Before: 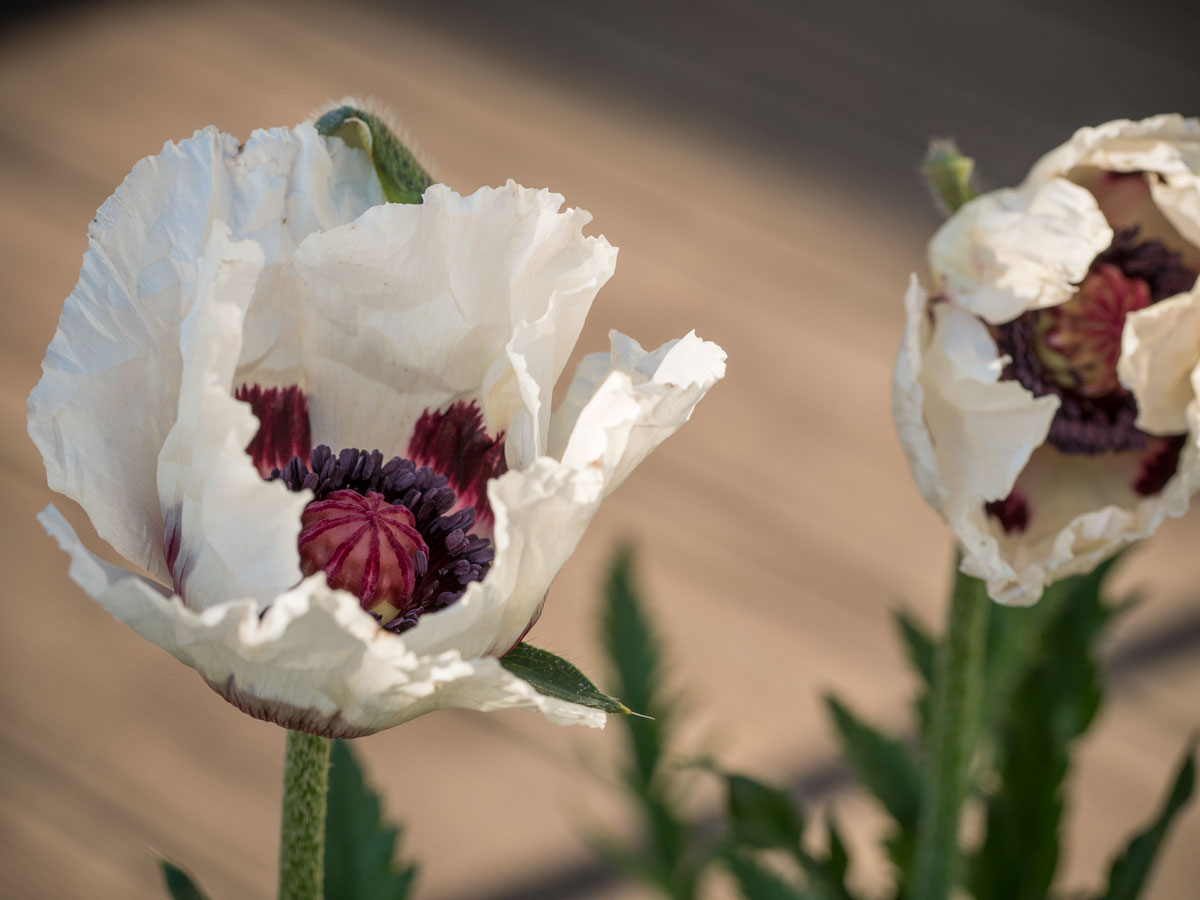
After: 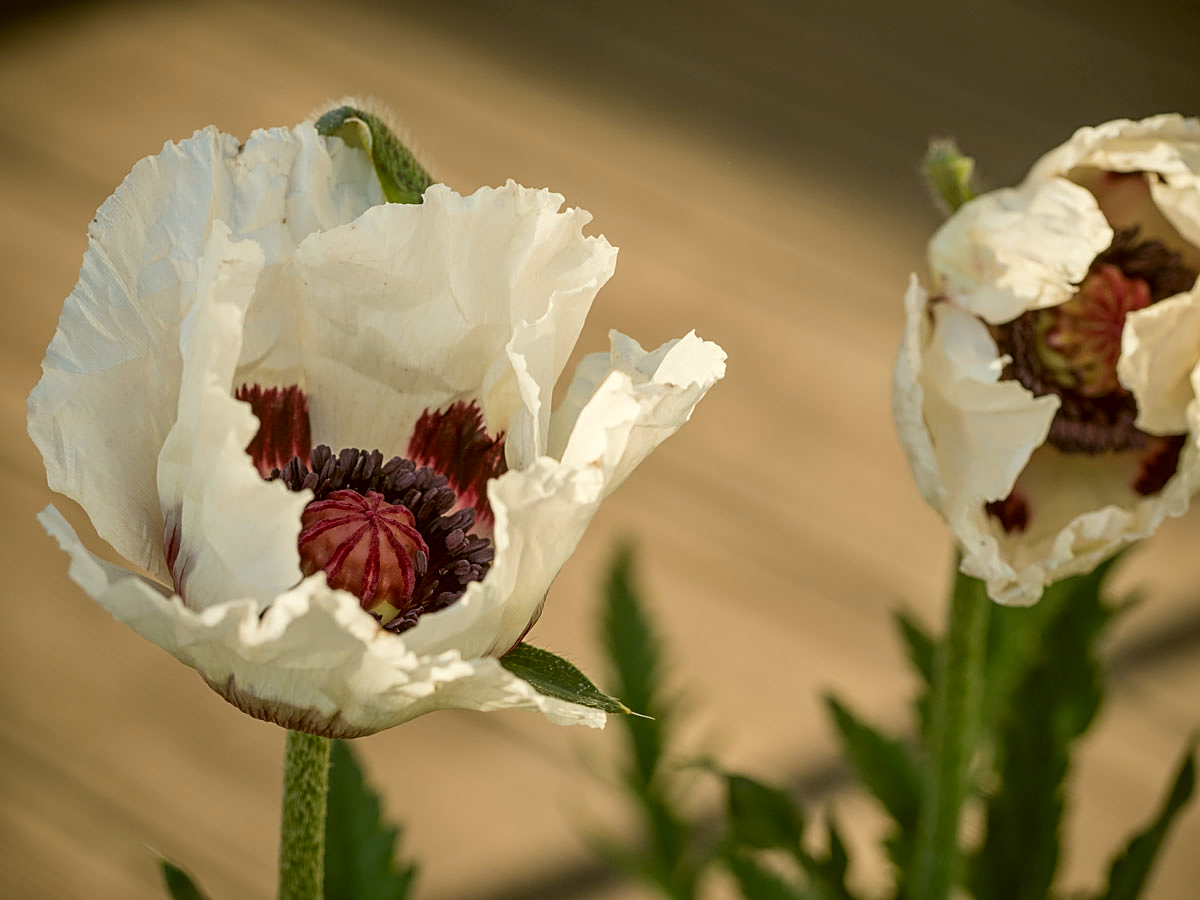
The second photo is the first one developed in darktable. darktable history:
color correction: highlights a* -1.43, highlights b* 10.12, shadows a* 0.395, shadows b* 19.35
sharpen: on, module defaults
